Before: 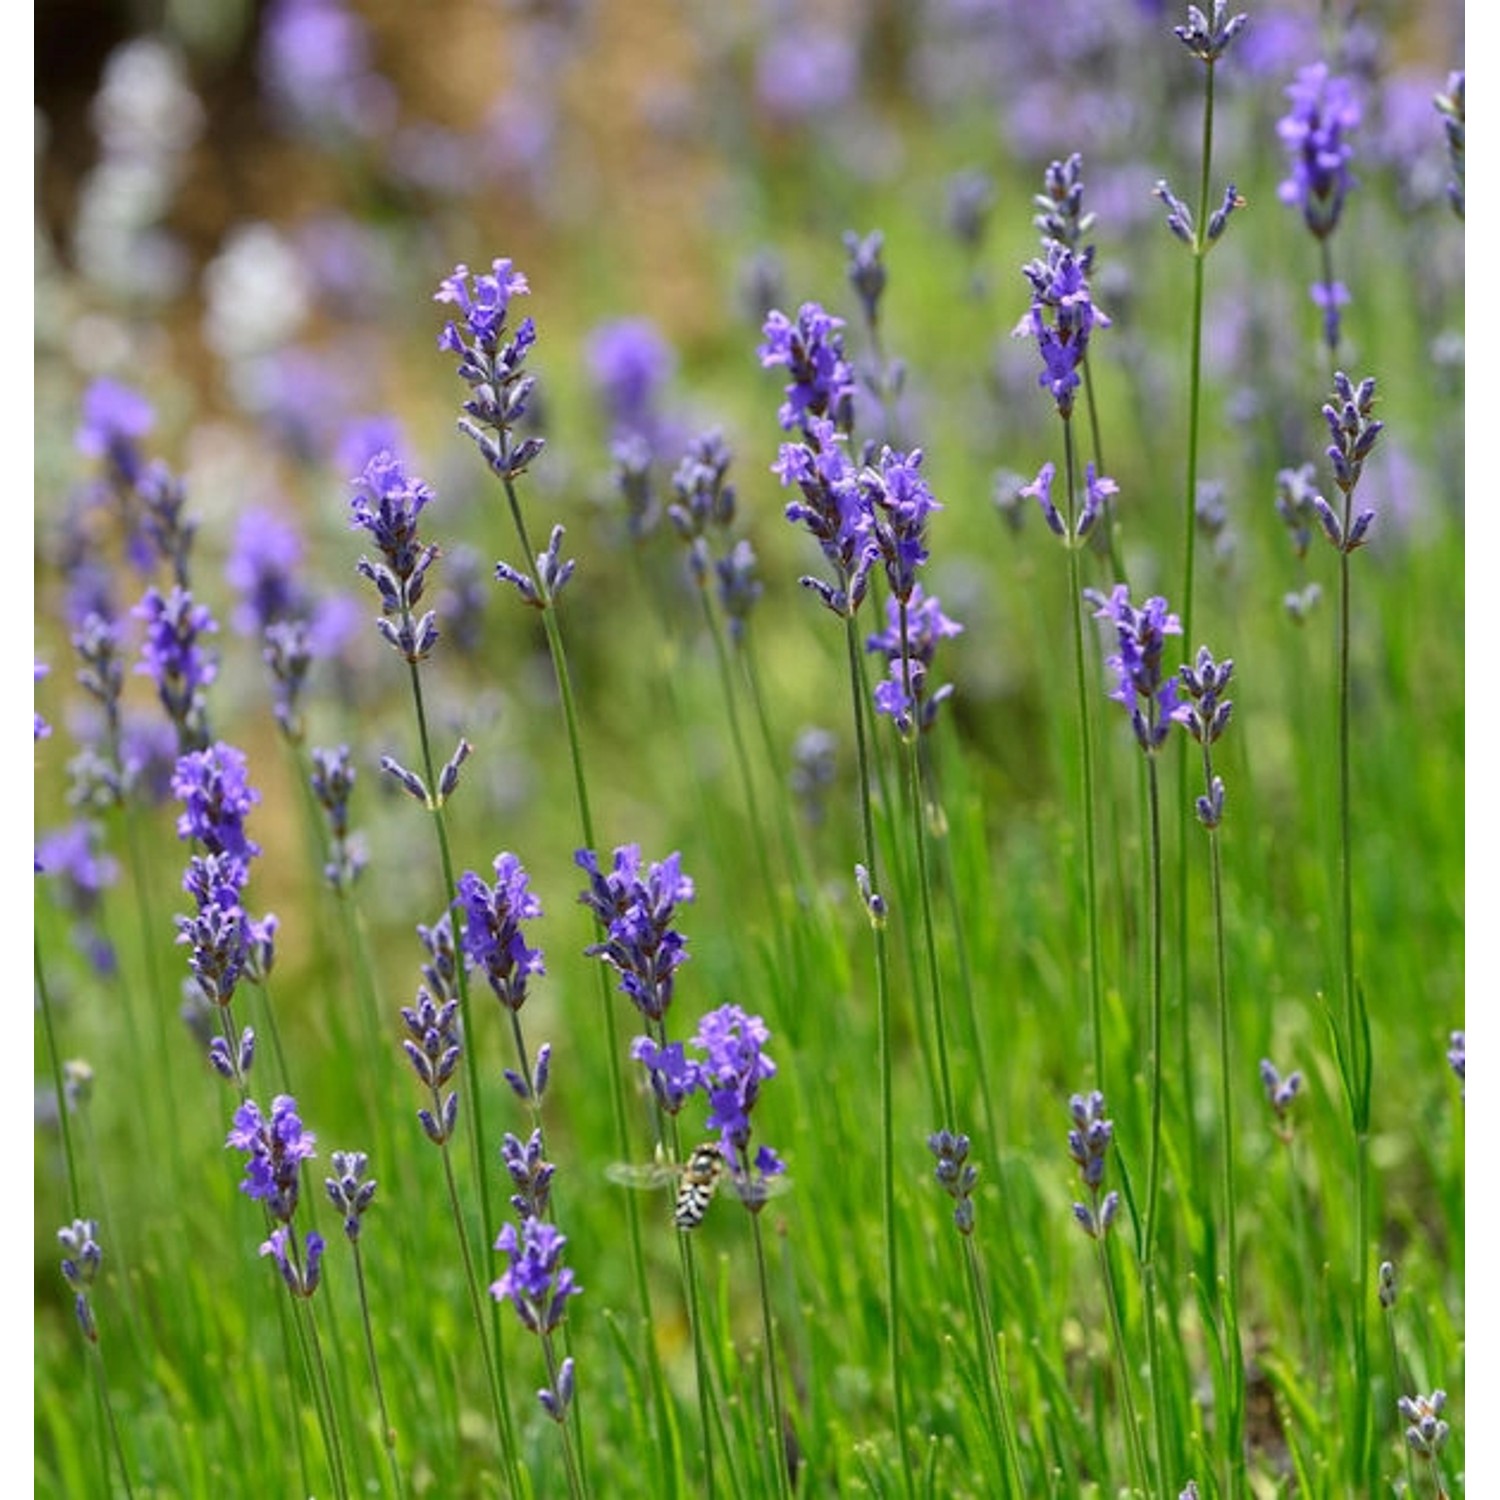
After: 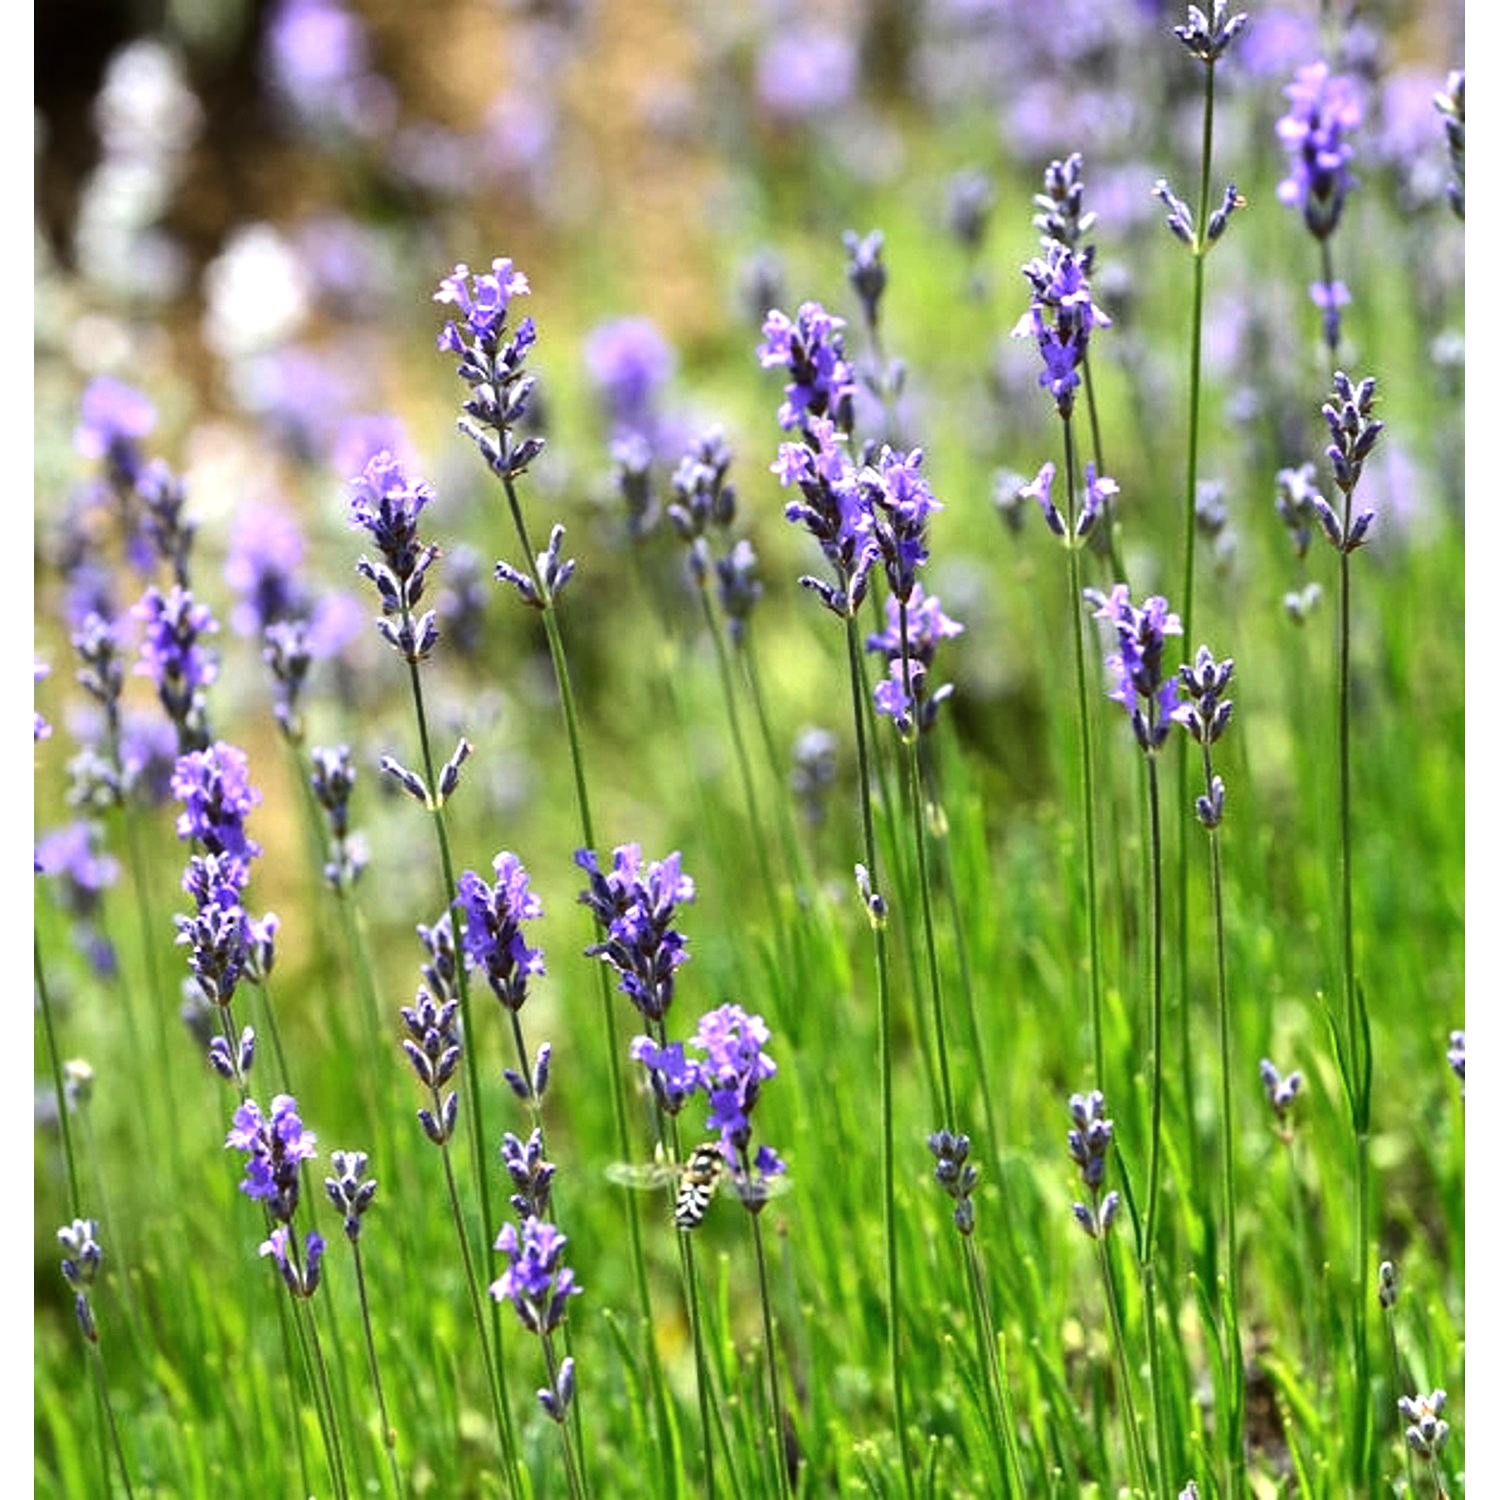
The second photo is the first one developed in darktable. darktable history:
tone equalizer: -8 EV -1.08 EV, -7 EV -1.01 EV, -6 EV -0.867 EV, -5 EV -0.578 EV, -3 EV 0.578 EV, -2 EV 0.867 EV, -1 EV 1.01 EV, +0 EV 1.08 EV, edges refinement/feathering 500, mask exposure compensation -1.57 EV, preserve details no
color balance: input saturation 99%
